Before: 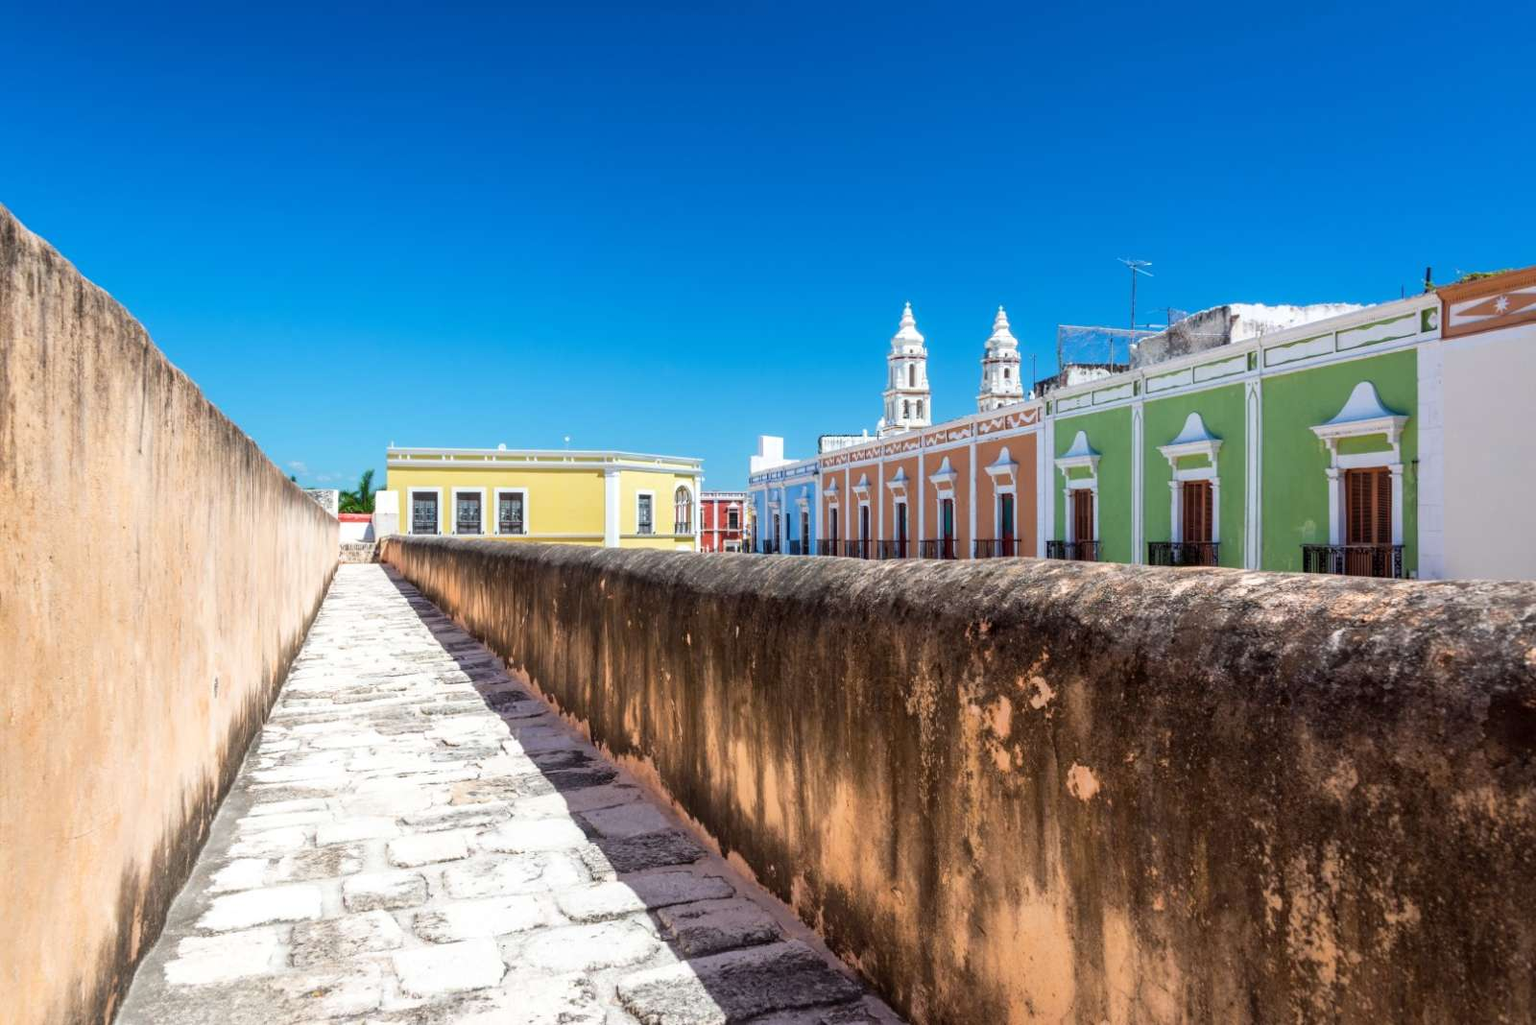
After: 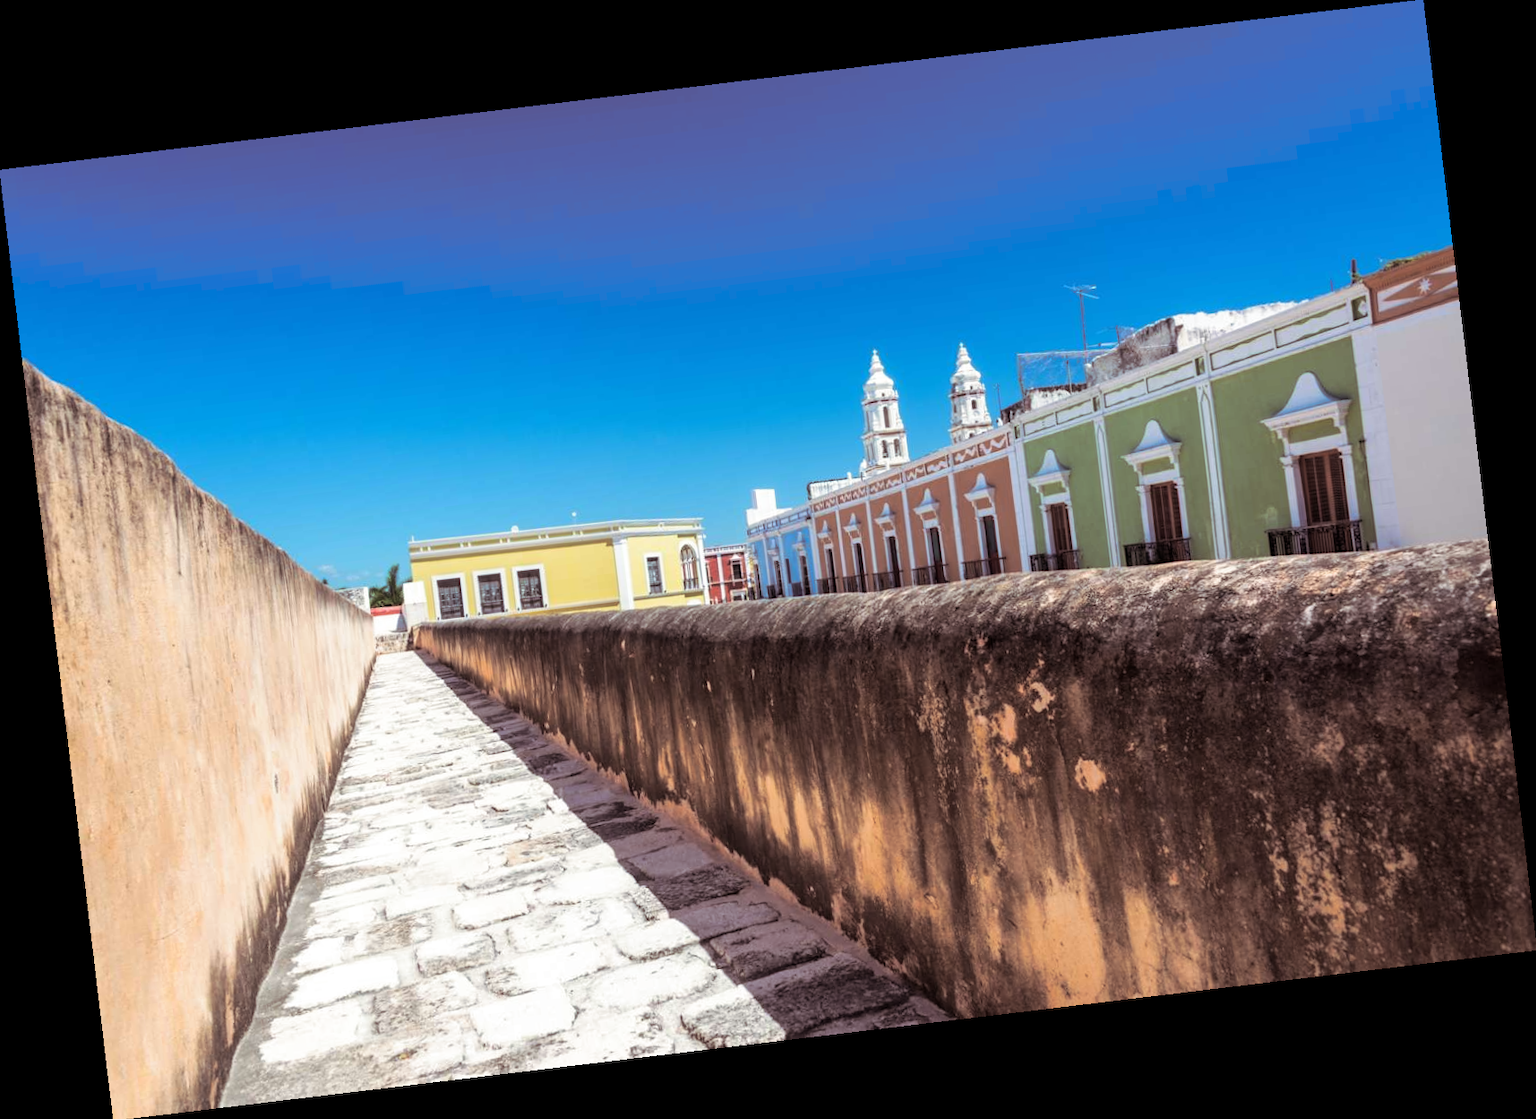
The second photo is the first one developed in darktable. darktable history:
split-toning: shadows › saturation 0.24, highlights › hue 54°, highlights › saturation 0.24
rotate and perspective: rotation -6.83°, automatic cropping off
